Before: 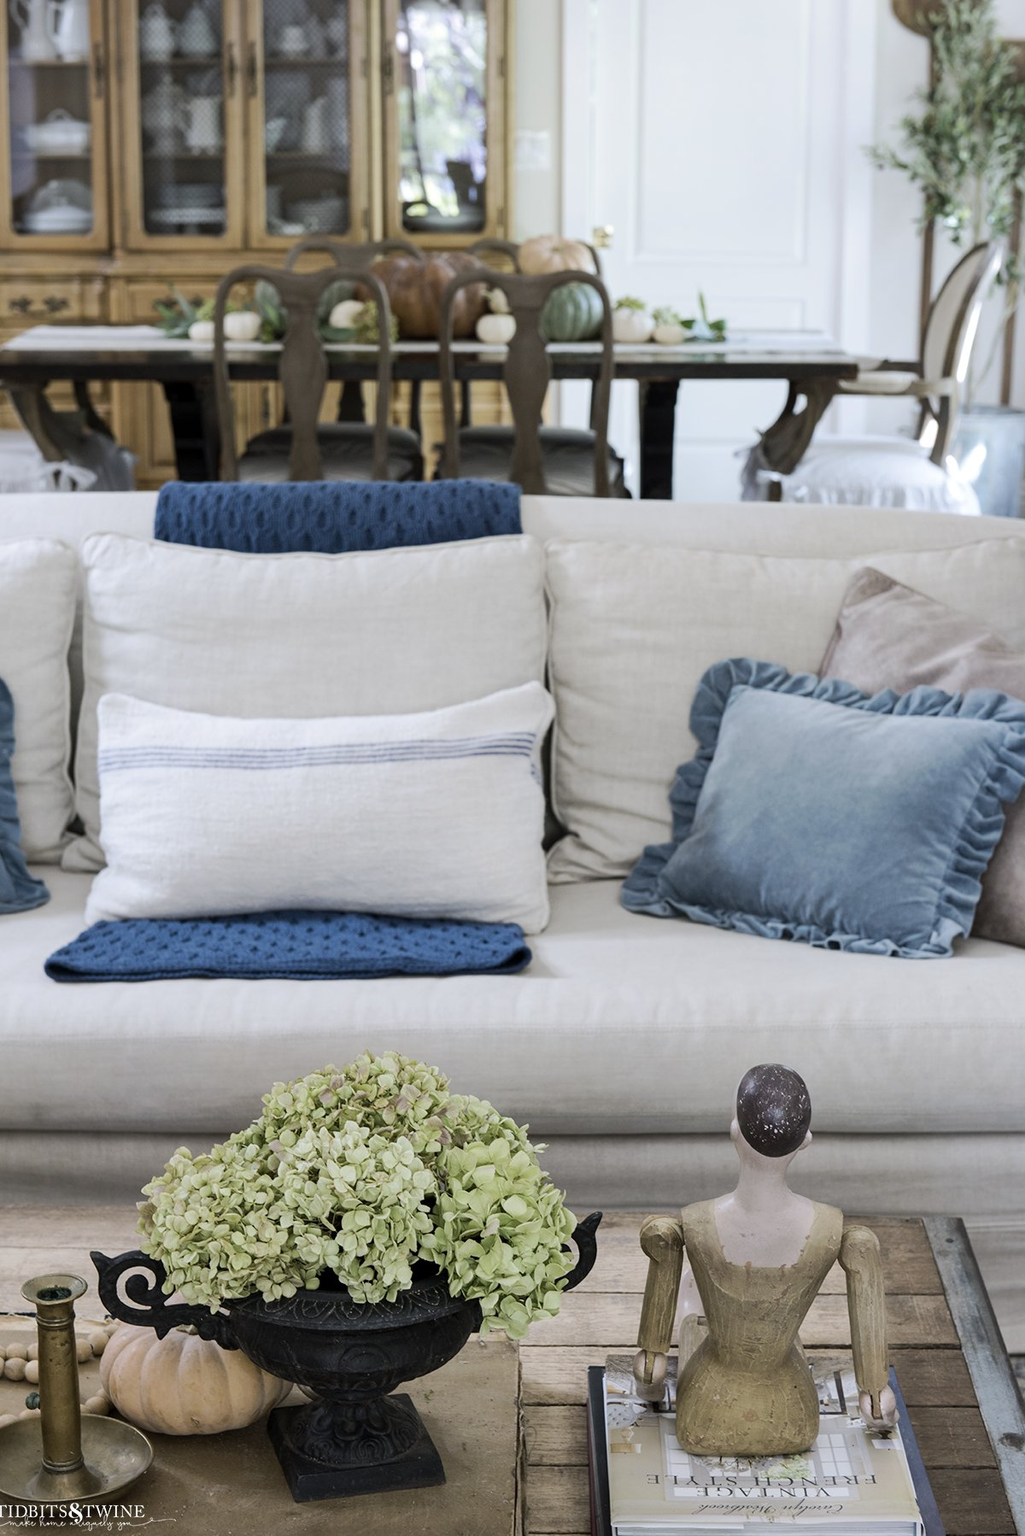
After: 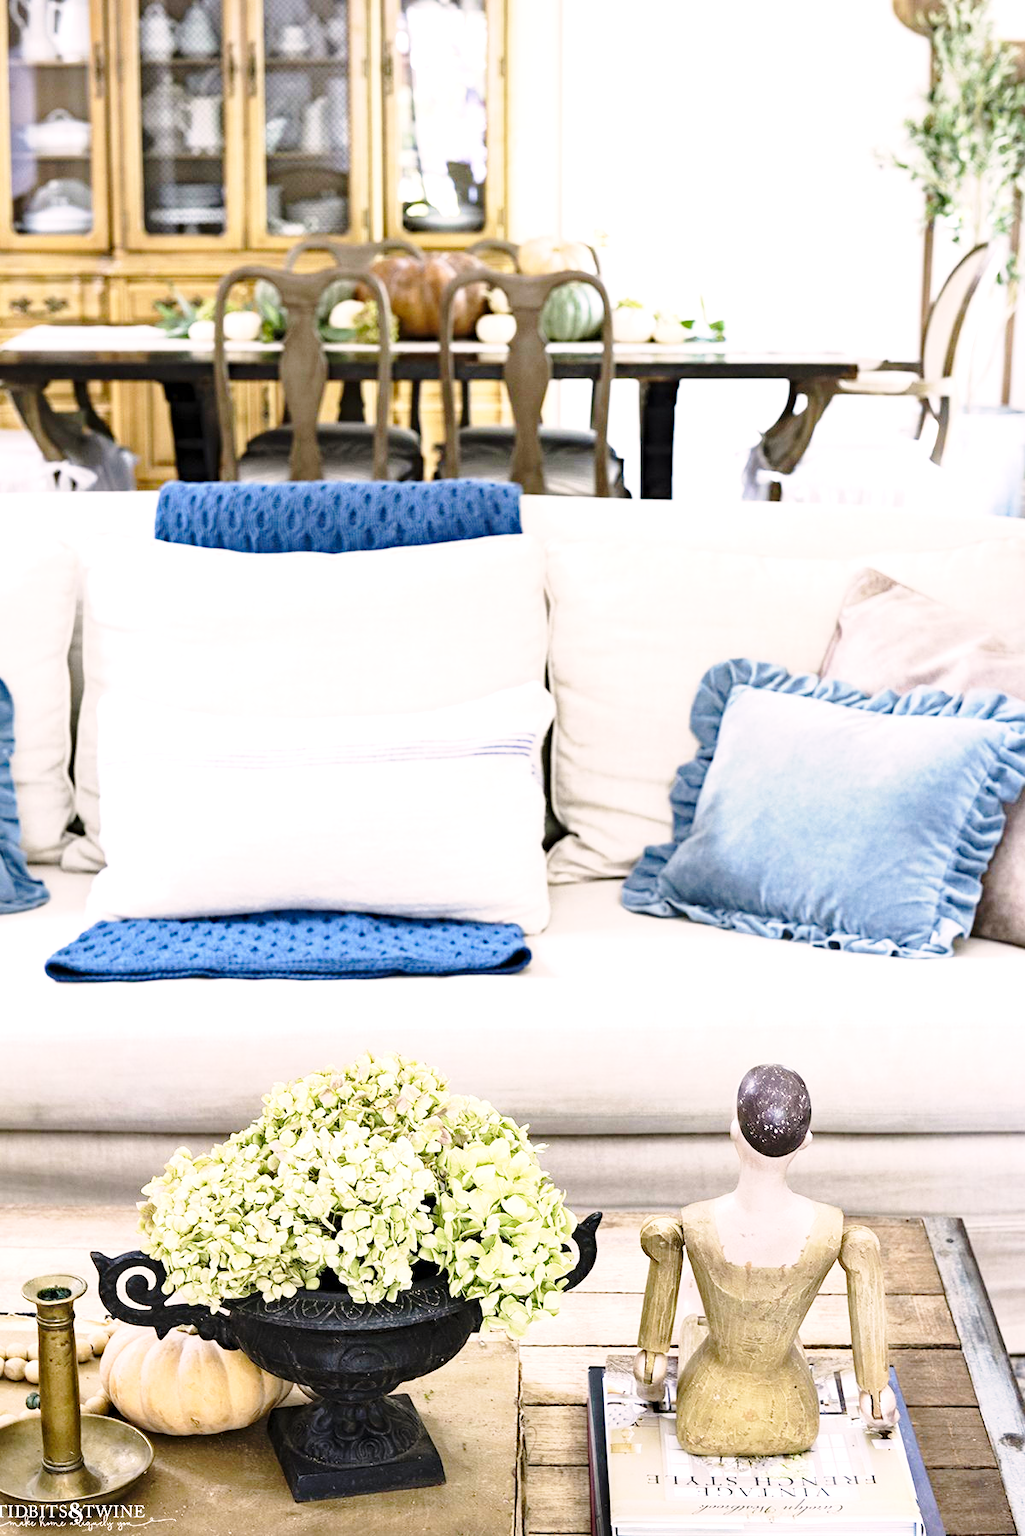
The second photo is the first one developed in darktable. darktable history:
color correction: highlights a* 3.46, highlights b* 1.94, saturation 1.16
exposure: black level correction 0, exposure 1 EV, compensate exposure bias true, compensate highlight preservation false
base curve: curves: ch0 [(0, 0) (0.028, 0.03) (0.121, 0.232) (0.46, 0.748) (0.859, 0.968) (1, 1)], preserve colors none
haze removal: compatibility mode true, adaptive false
